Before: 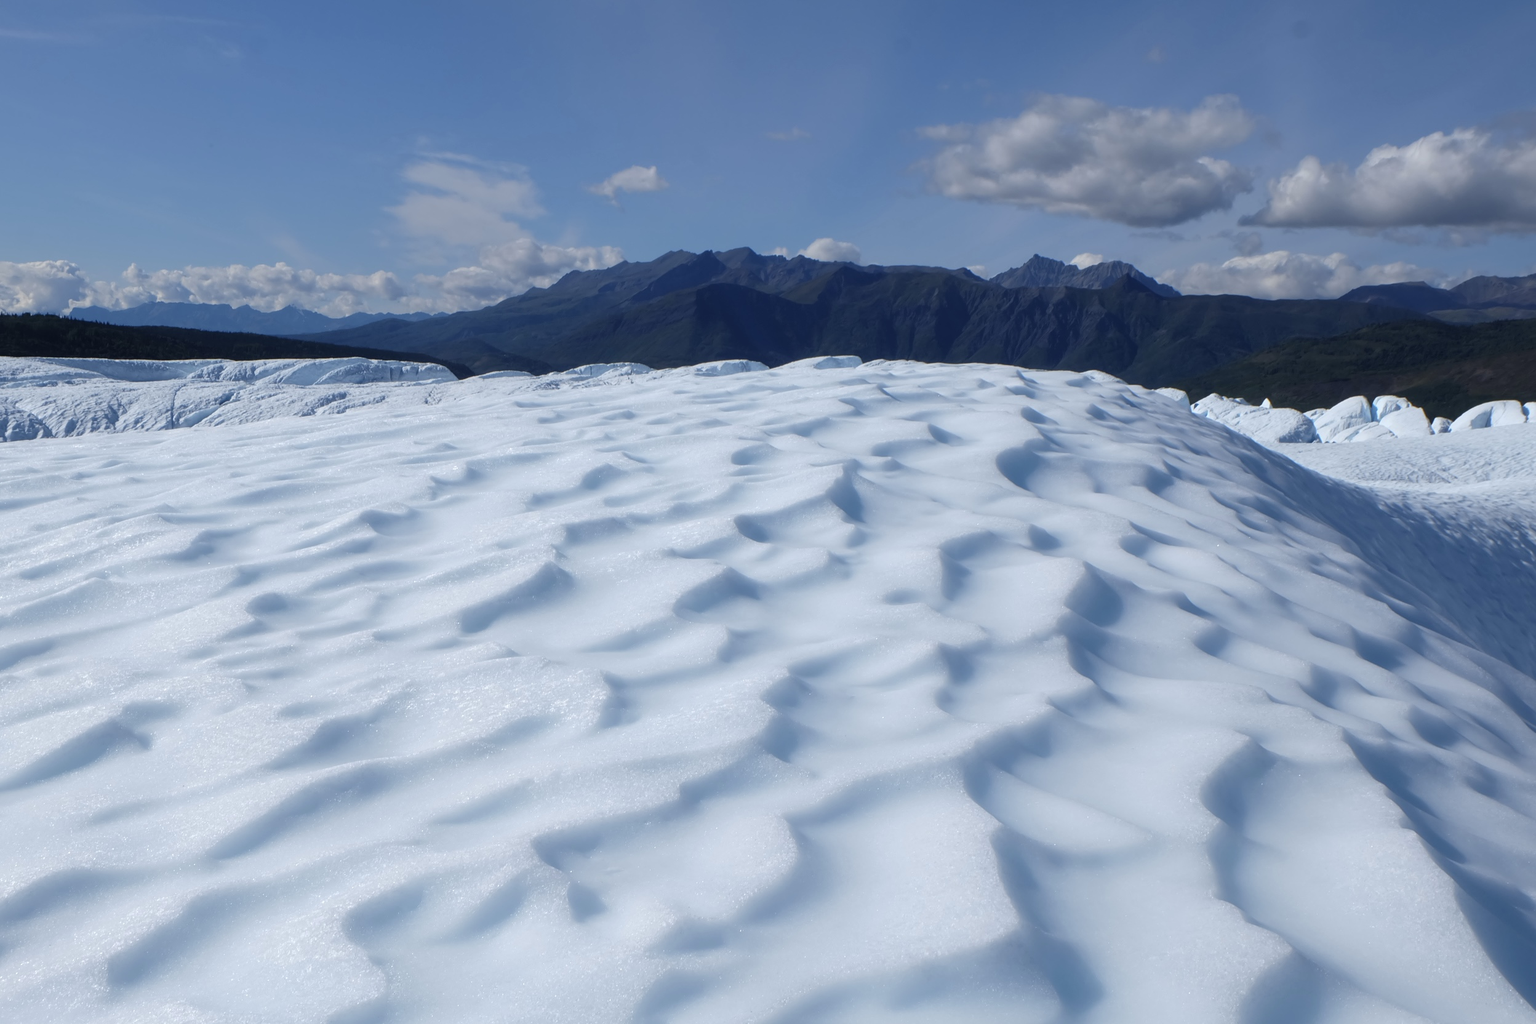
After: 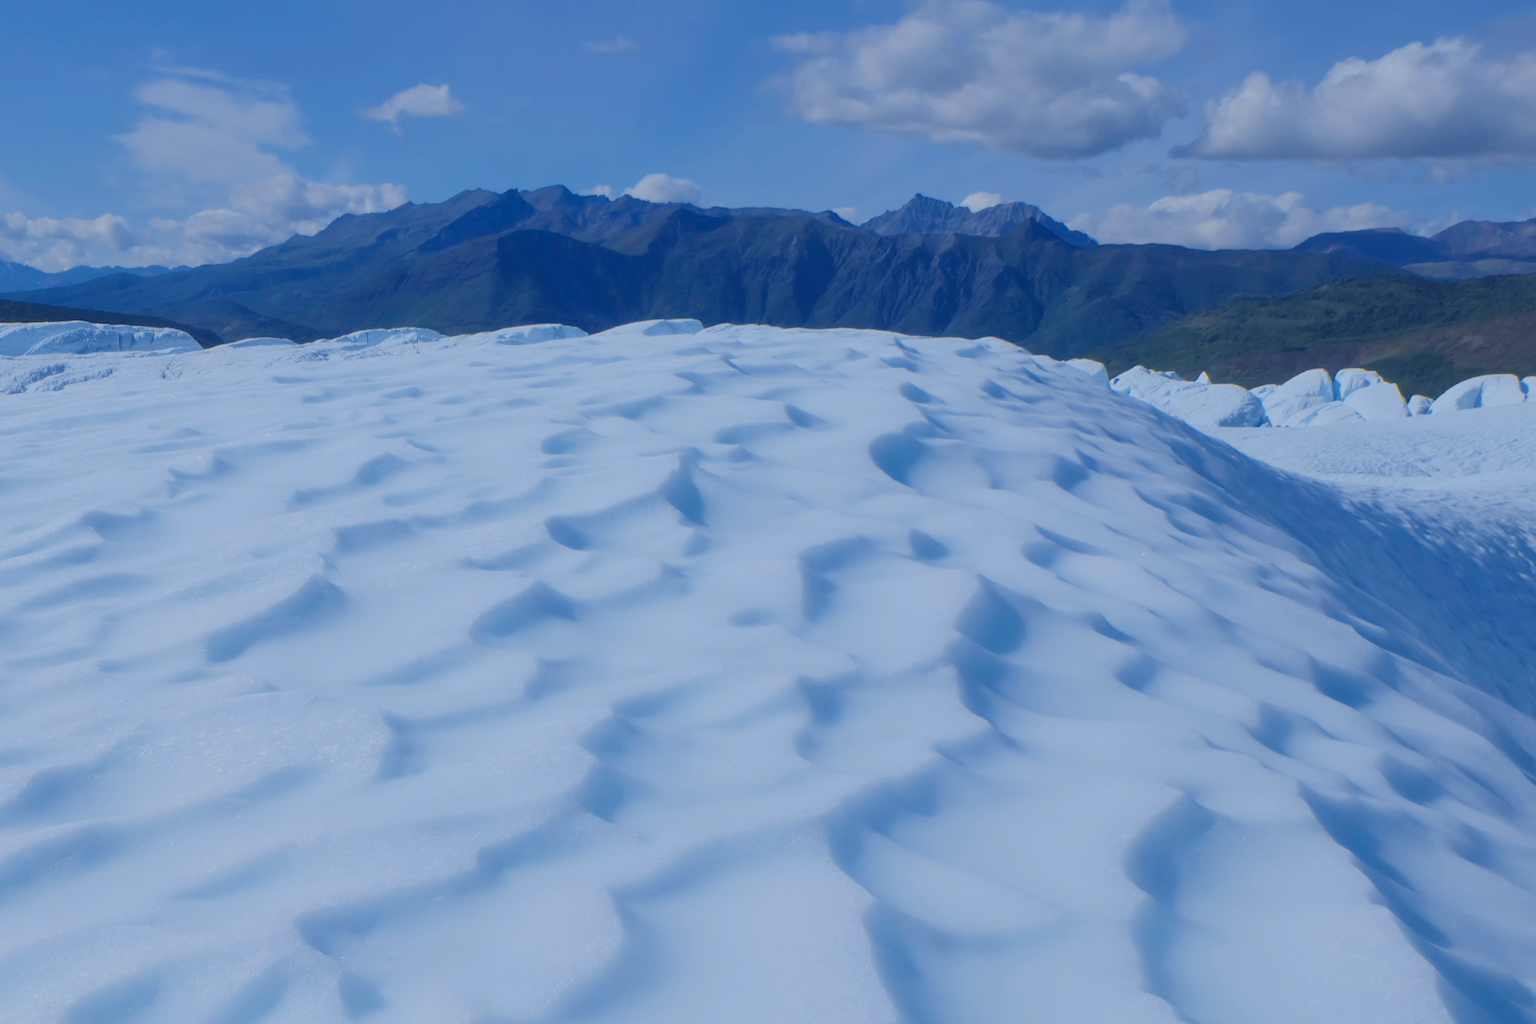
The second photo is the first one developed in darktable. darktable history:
contrast brightness saturation: contrast 0.2, brightness 0.16, saturation 0.22
filmic rgb: black relative exposure -14 EV, white relative exposure 8 EV, threshold 3 EV, hardness 3.74, latitude 50%, contrast 0.5, color science v5 (2021), contrast in shadows safe, contrast in highlights safe, enable highlight reconstruction true
crop: left 19.159%, top 9.58%, bottom 9.58%
white balance: red 0.954, blue 1.079
